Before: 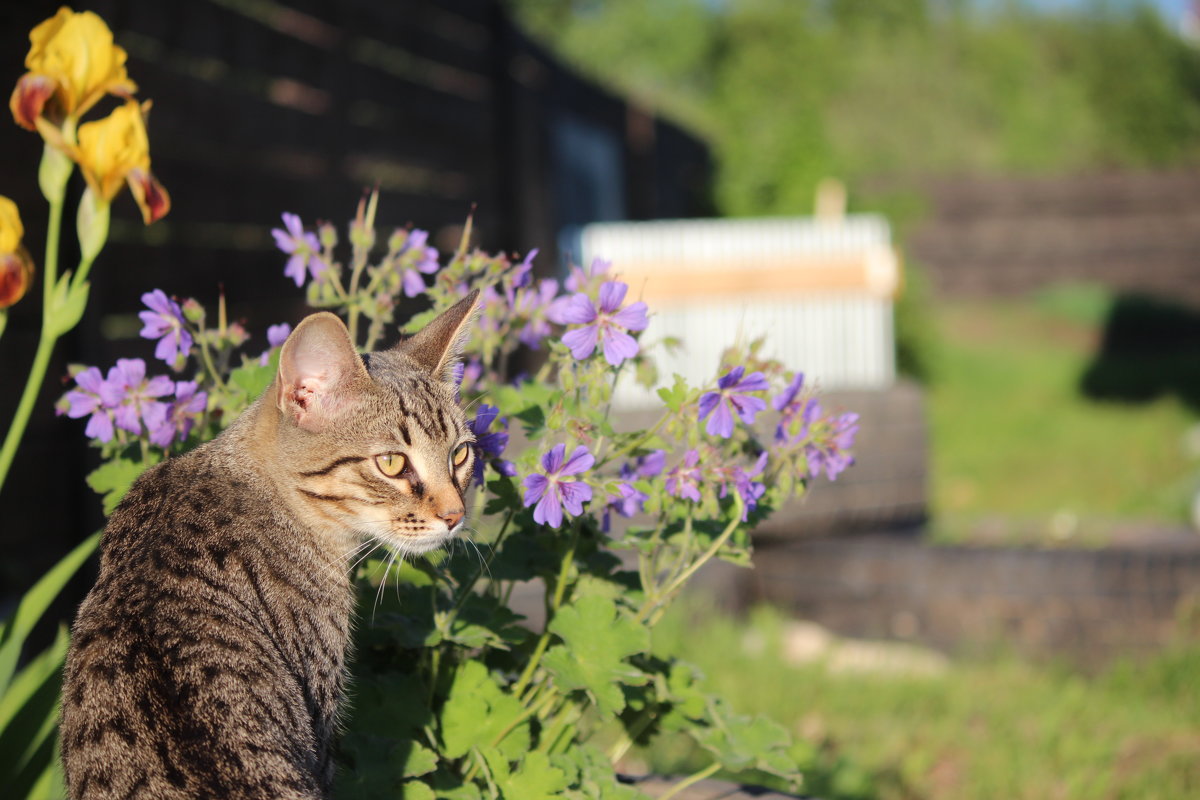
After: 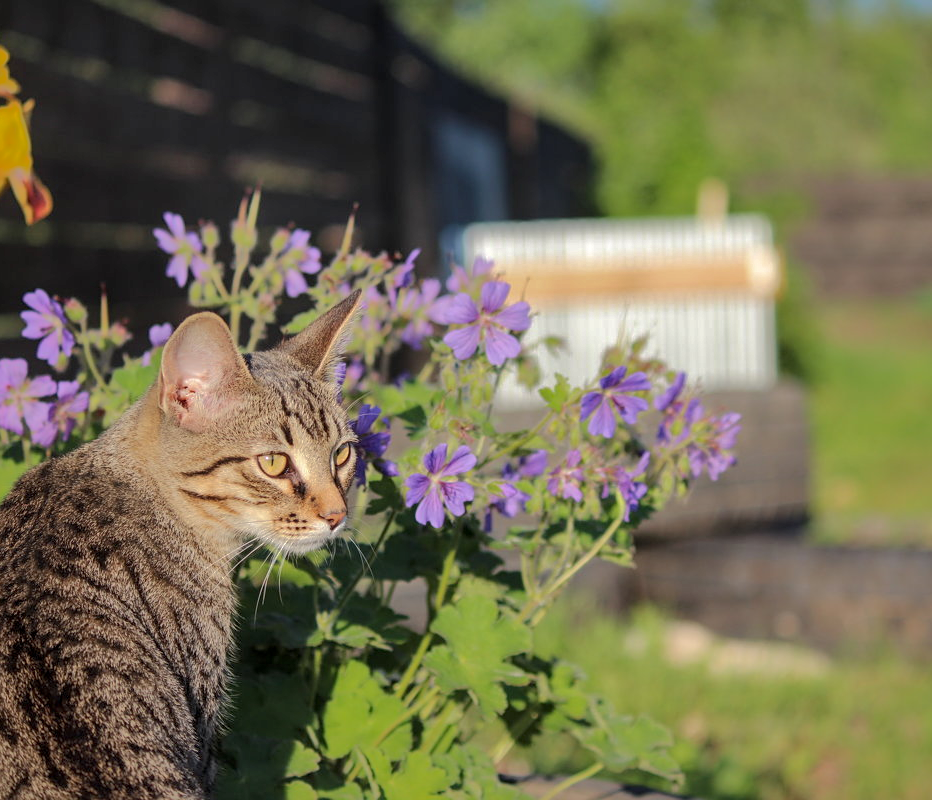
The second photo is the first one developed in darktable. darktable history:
local contrast: on, module defaults
crop: left 9.863%, right 12.461%
sharpen: amount 0.214
shadows and highlights: shadows 38.3, highlights -75.38
